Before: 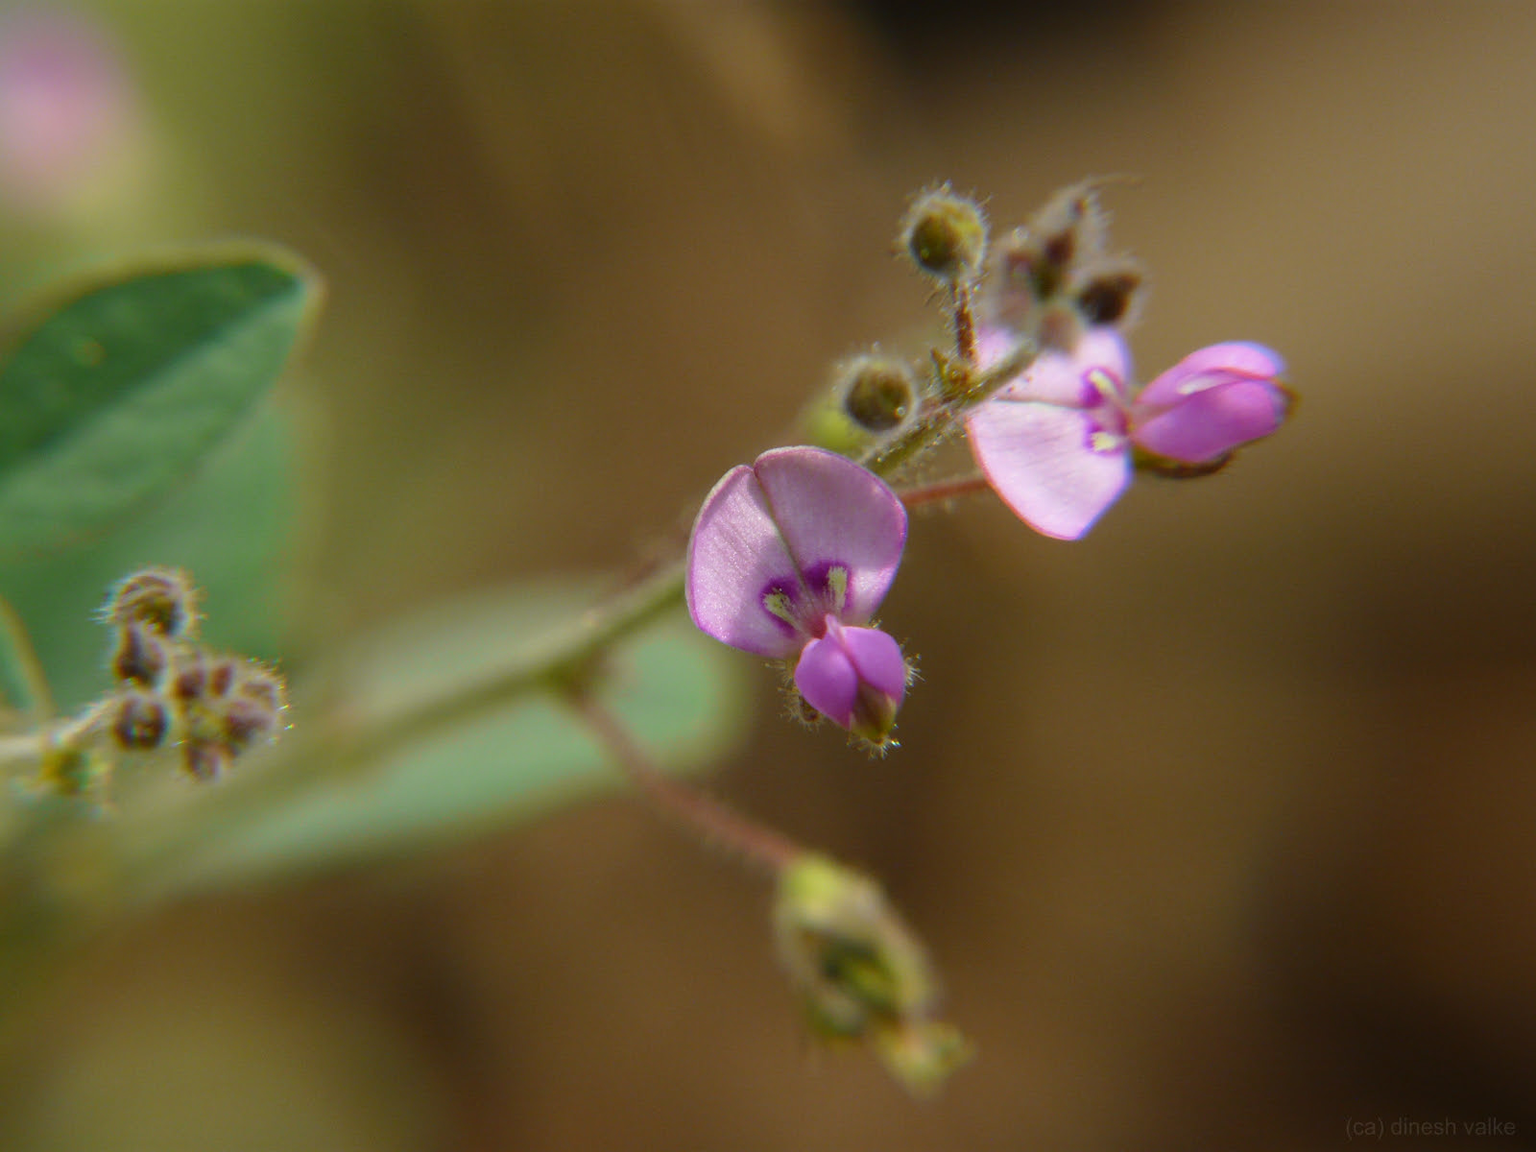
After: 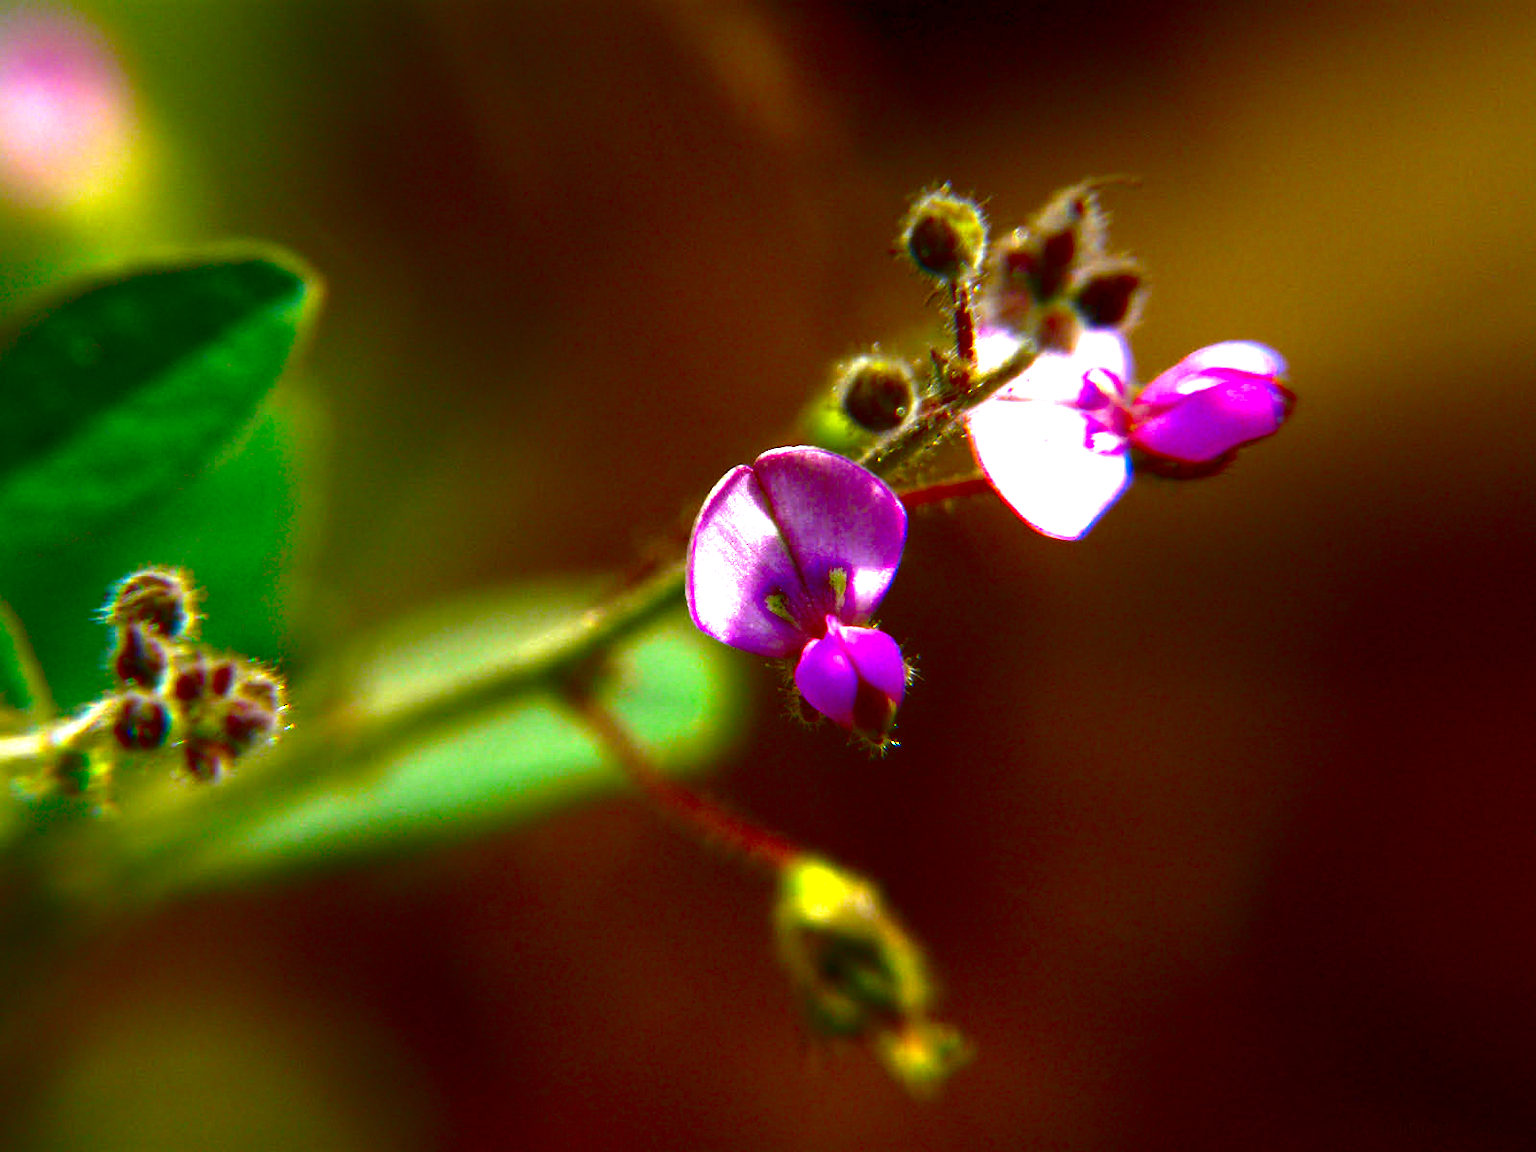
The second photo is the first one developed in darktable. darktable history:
contrast brightness saturation: brightness -0.982, saturation 0.992
exposure: black level correction 0, exposure 1.391 EV, compensate highlight preservation false
